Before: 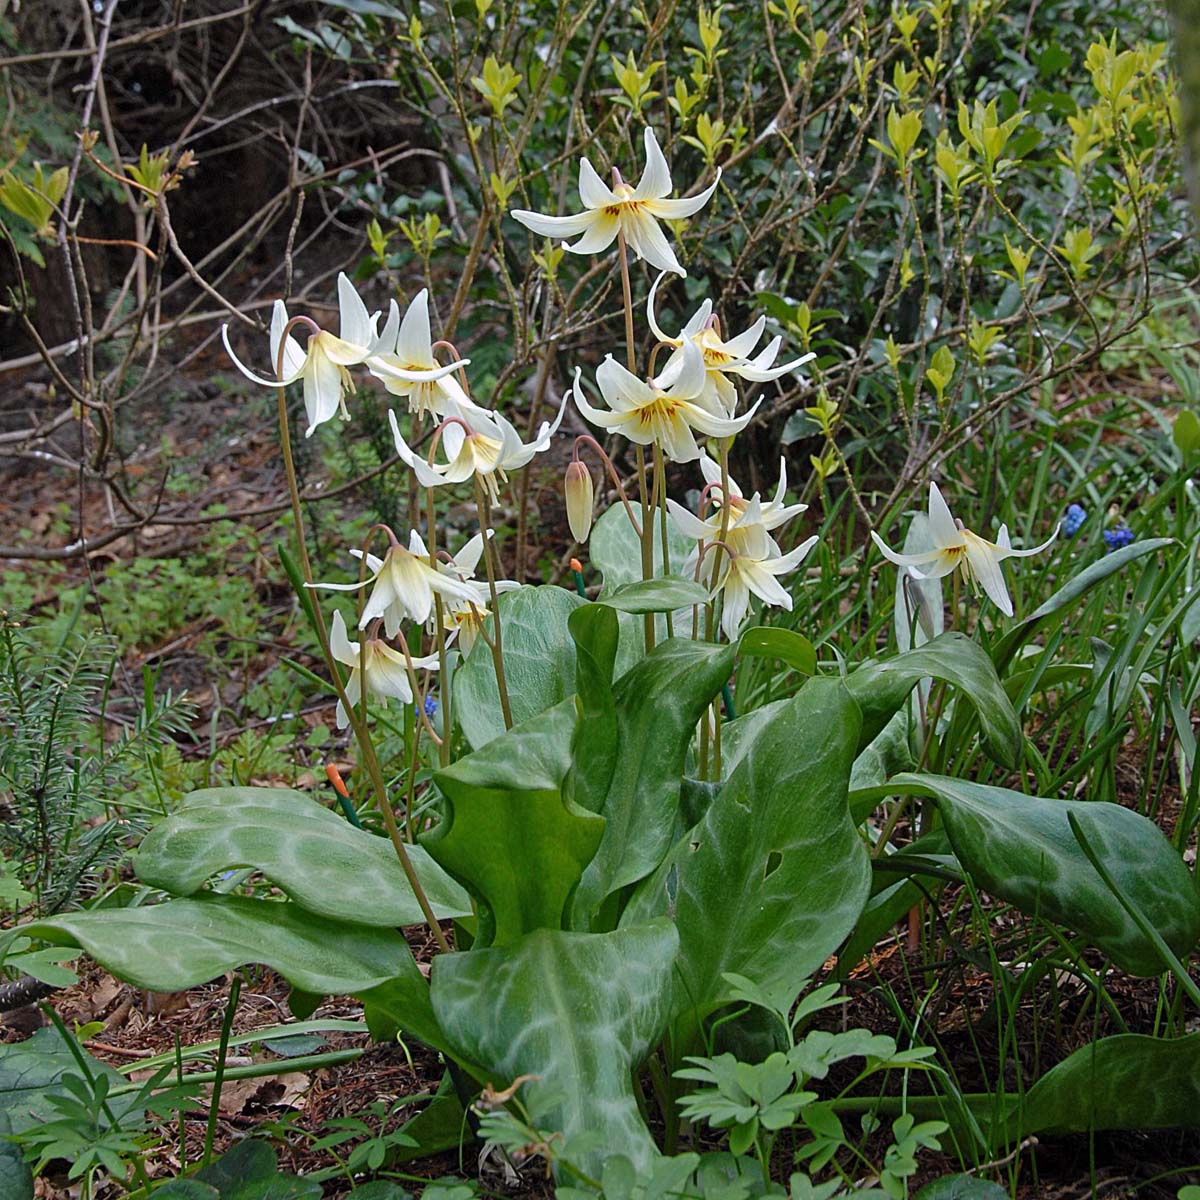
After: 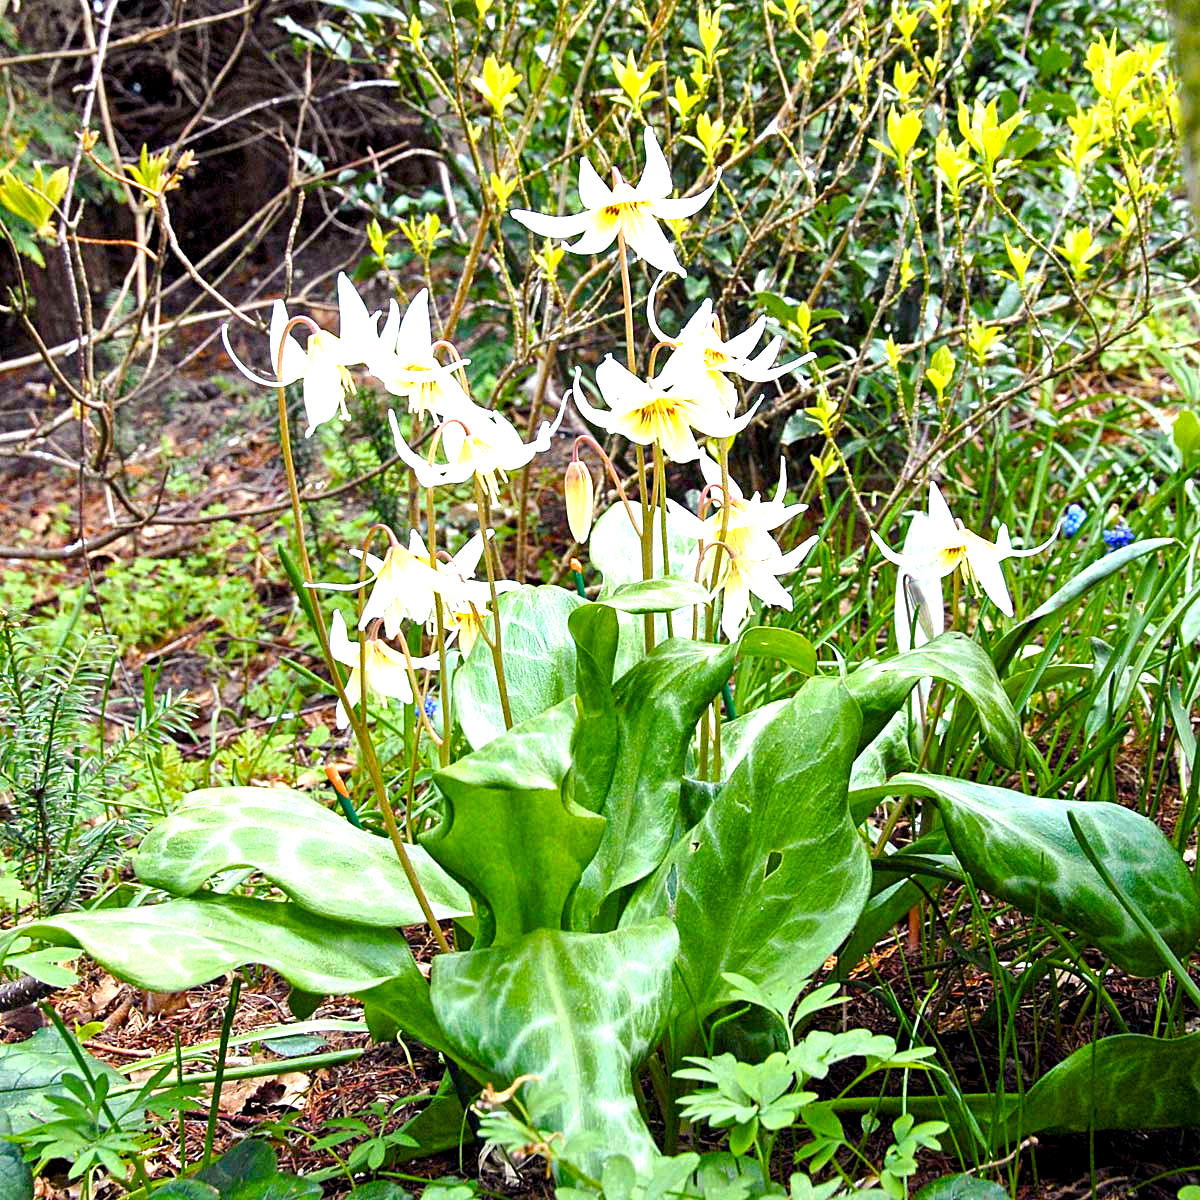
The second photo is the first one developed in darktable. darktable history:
color balance rgb: shadows lift › luminance -21.66%, shadows lift › chroma 6.57%, shadows lift › hue 270°, power › chroma 0.68%, power › hue 60°, highlights gain › luminance 6.08%, highlights gain › chroma 1.33%, highlights gain › hue 90°, global offset › luminance -0.87%, perceptual saturation grading › global saturation 26.86%, perceptual saturation grading › highlights -28.39%, perceptual saturation grading › mid-tones 15.22%, perceptual saturation grading › shadows 33.98%, perceptual brilliance grading › highlights 10%, perceptual brilliance grading › mid-tones 5%
exposure: black level correction 0, exposure 1.388 EV, compensate exposure bias true, compensate highlight preservation false
tone equalizer: on, module defaults
